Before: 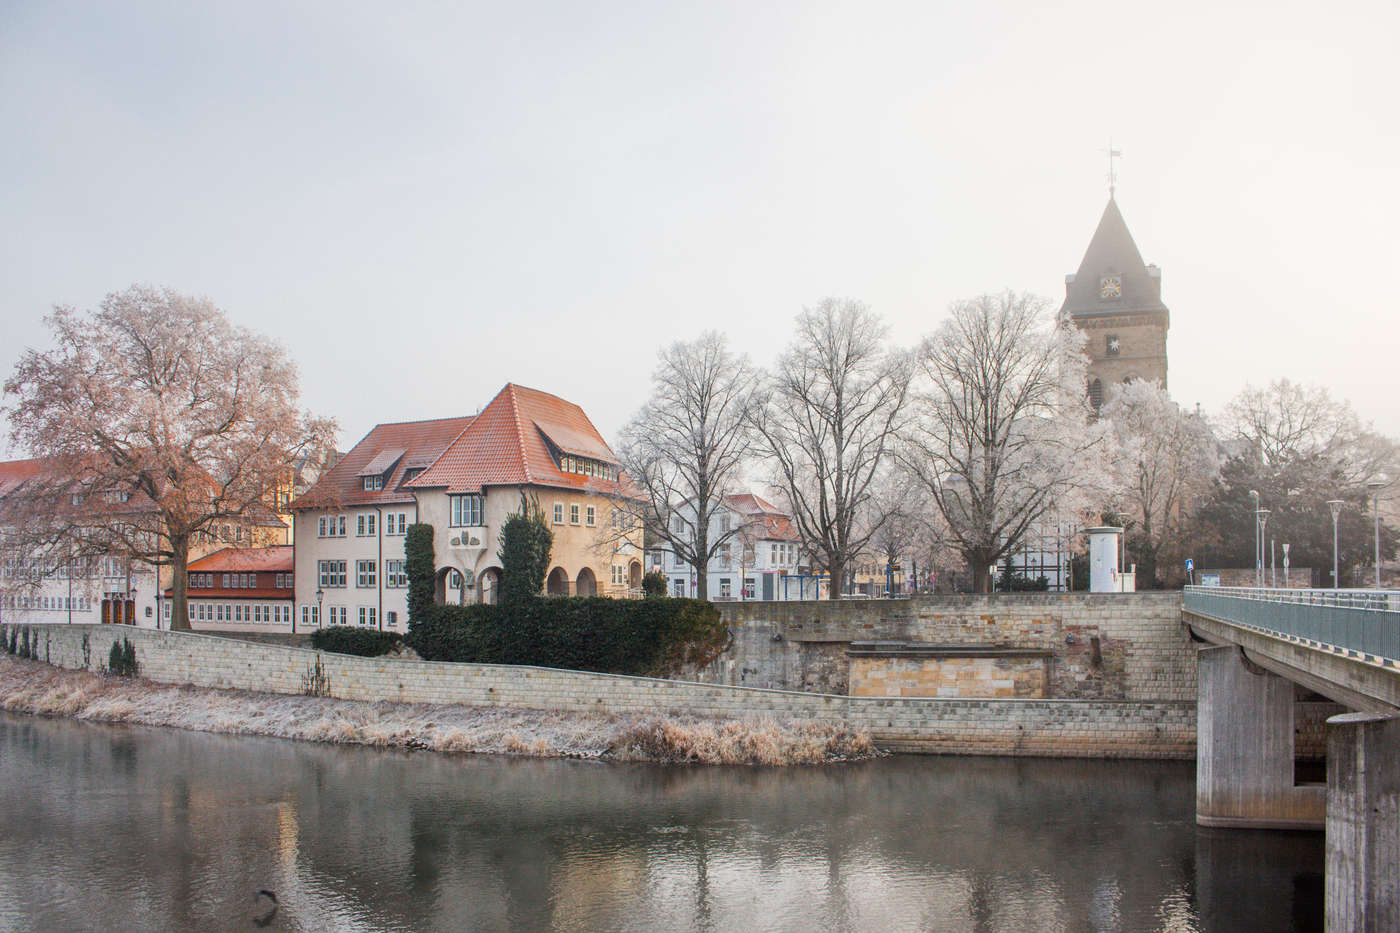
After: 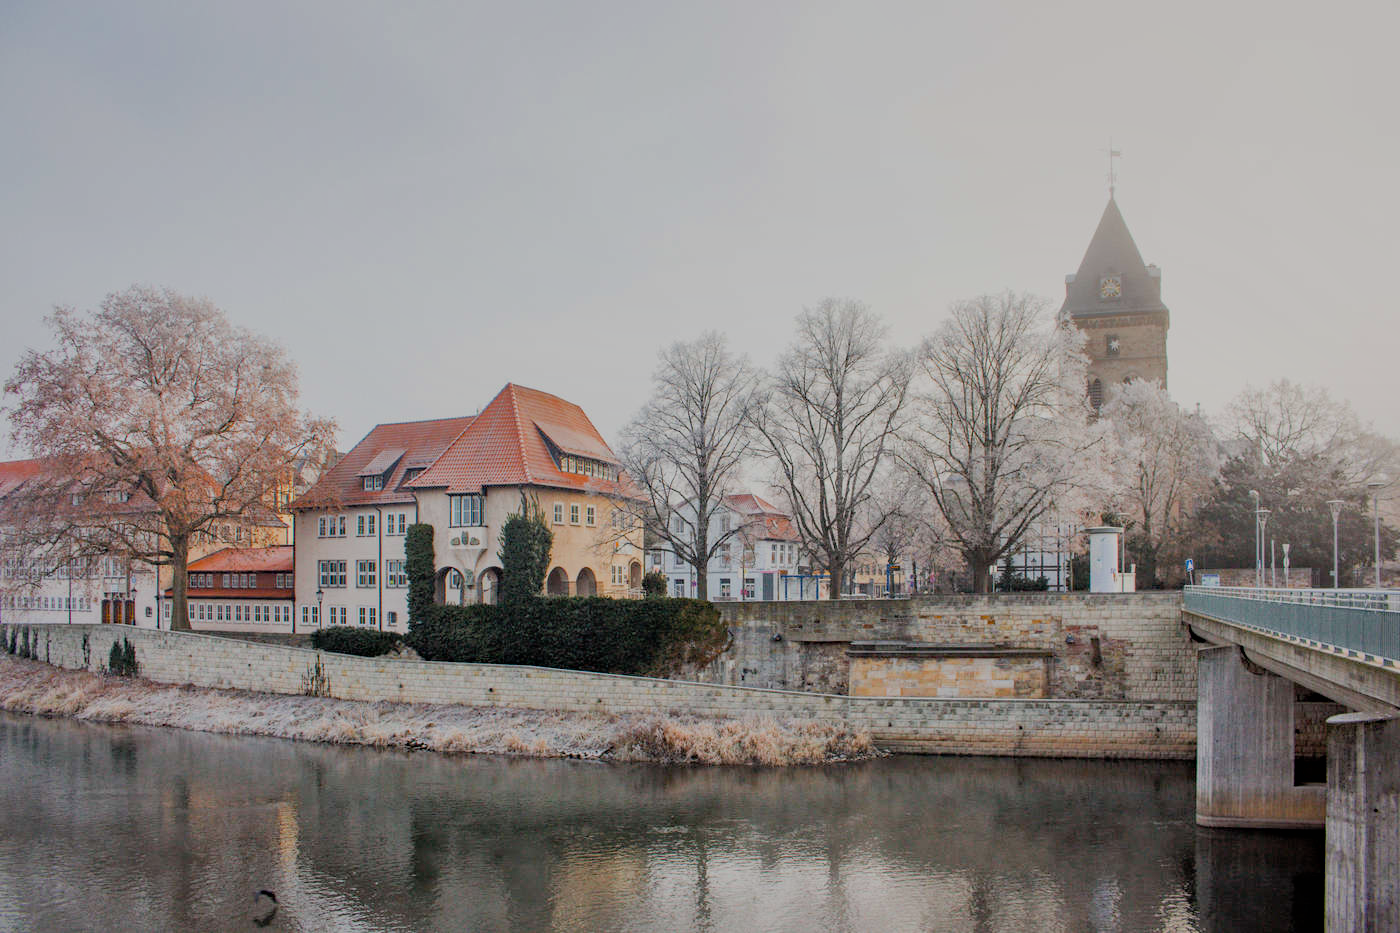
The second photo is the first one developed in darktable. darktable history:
shadows and highlights: on, module defaults
haze removal: strength 0.284, distance 0.254, compatibility mode true, adaptive false
filmic rgb: black relative exposure -7.65 EV, white relative exposure 4.56 EV, hardness 3.61
